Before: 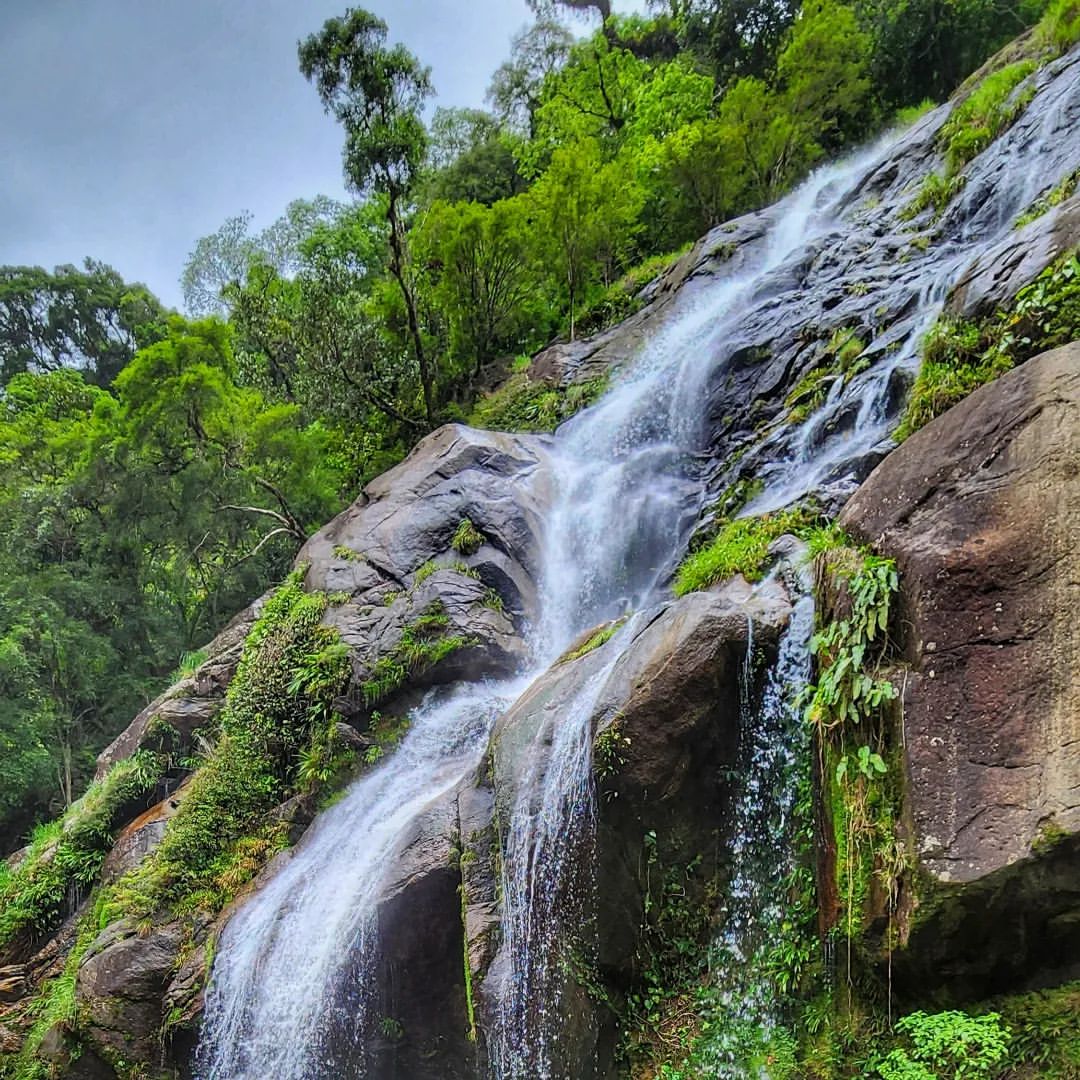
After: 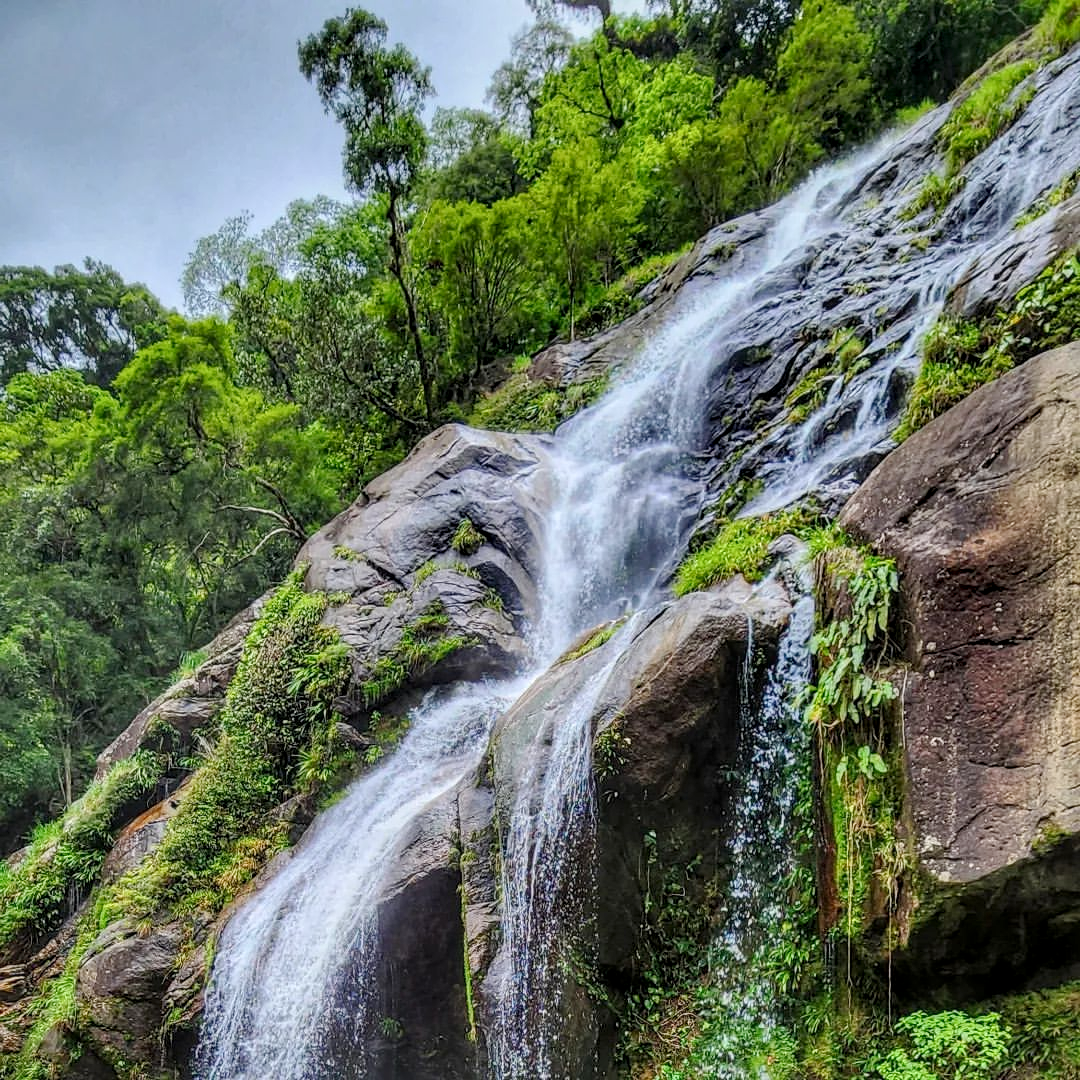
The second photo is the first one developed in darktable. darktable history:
tone curve: curves: ch0 [(0, 0.013) (0.036, 0.035) (0.274, 0.288) (0.504, 0.536) (0.844, 0.84) (1, 0.97)]; ch1 [(0, 0) (0.389, 0.403) (0.462, 0.48) (0.499, 0.5) (0.524, 0.529) (0.567, 0.603) (0.626, 0.651) (0.749, 0.781) (1, 1)]; ch2 [(0, 0) (0.464, 0.478) (0.5, 0.501) (0.533, 0.539) (0.599, 0.6) (0.704, 0.732) (1, 1)], preserve colors none
local contrast: detail 130%
